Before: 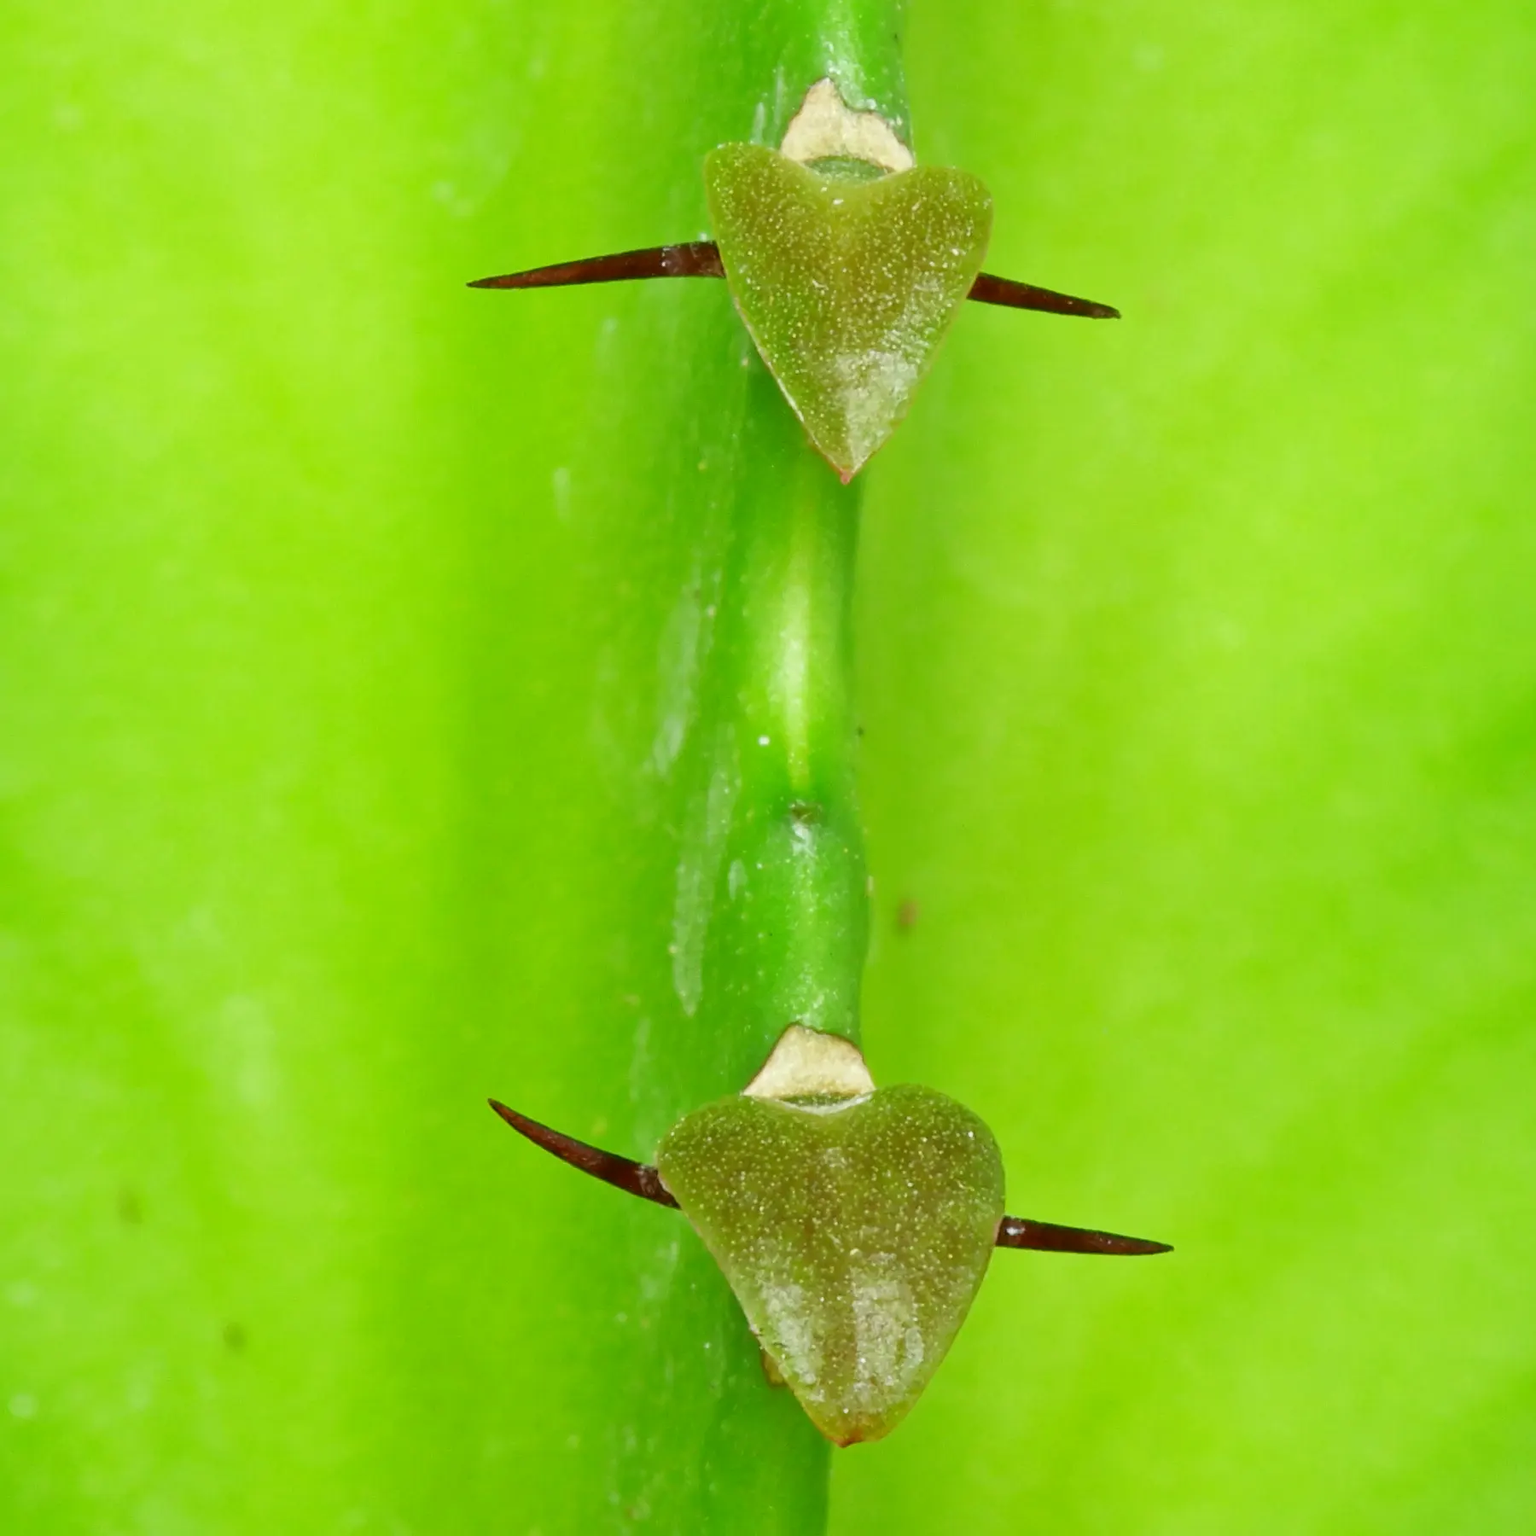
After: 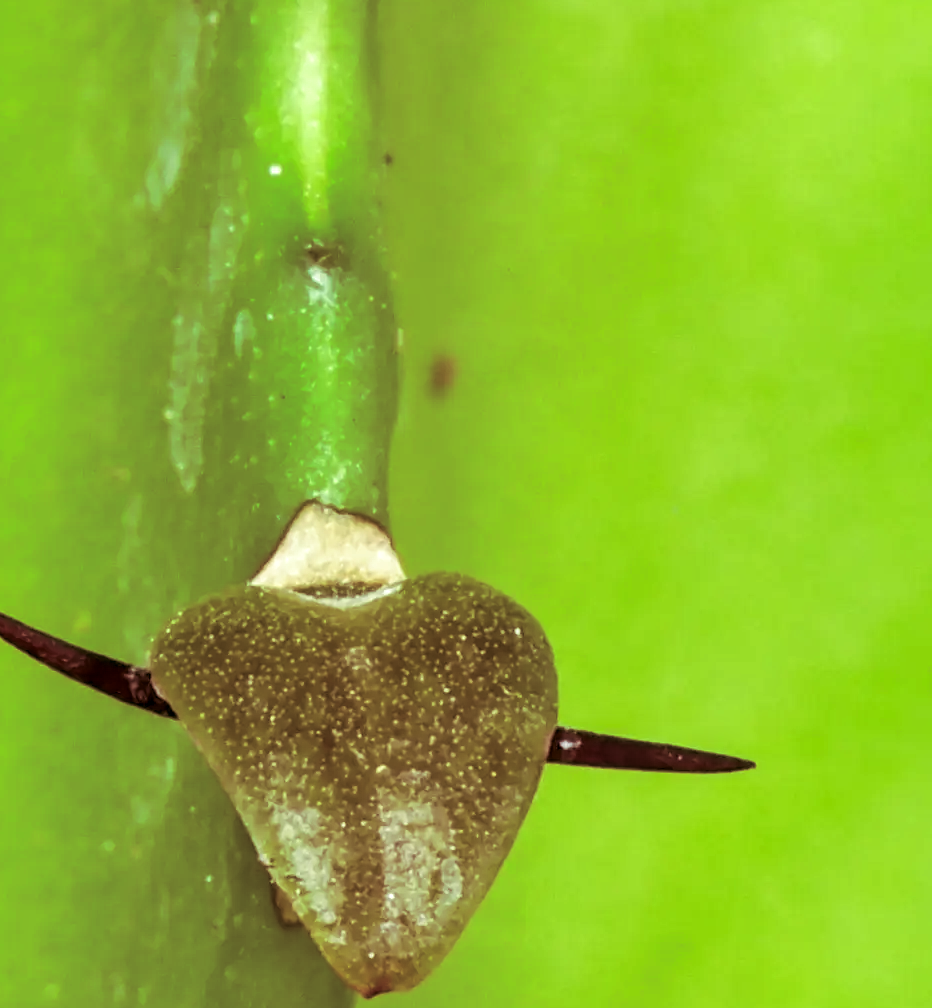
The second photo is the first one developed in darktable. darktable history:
split-toning: on, module defaults
crop: left 34.479%, top 38.822%, right 13.718%, bottom 5.172%
local contrast: detail 150%
